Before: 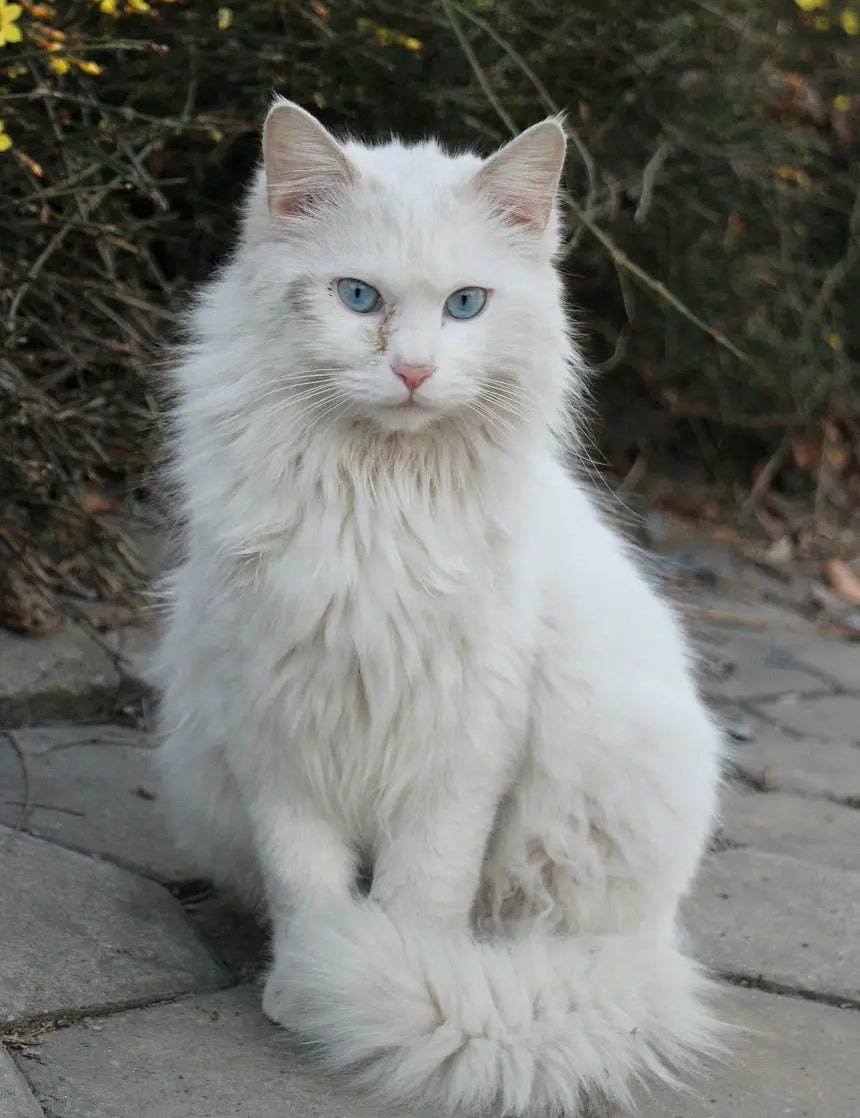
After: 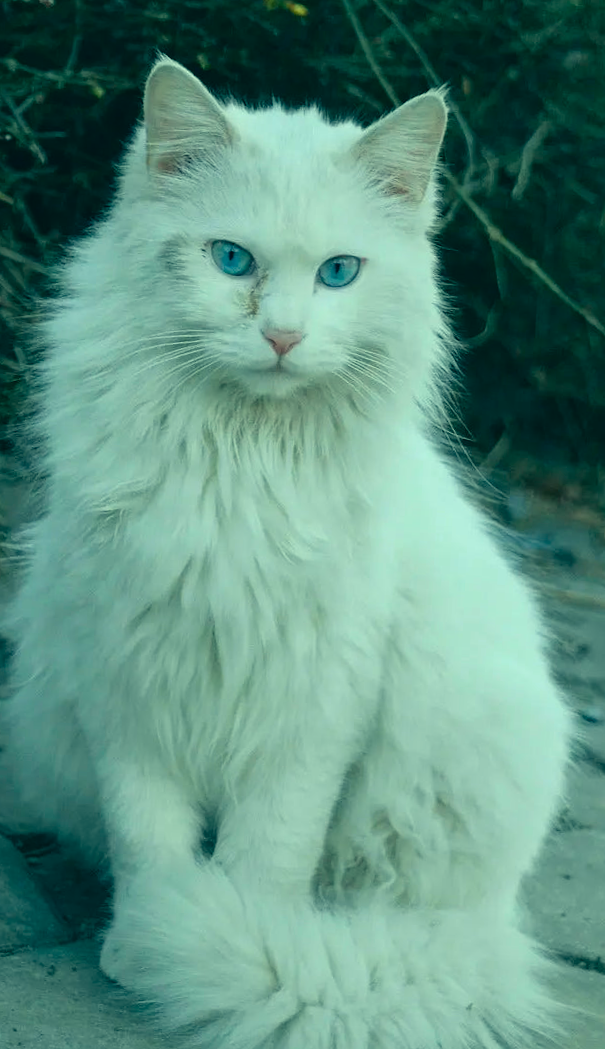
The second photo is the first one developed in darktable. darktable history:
crop and rotate: angle -2.92°, left 14.108%, top 0.021%, right 10.893%, bottom 0.046%
color correction: highlights a* -19.81, highlights b* 9.8, shadows a* -21.16, shadows b* -10.3
